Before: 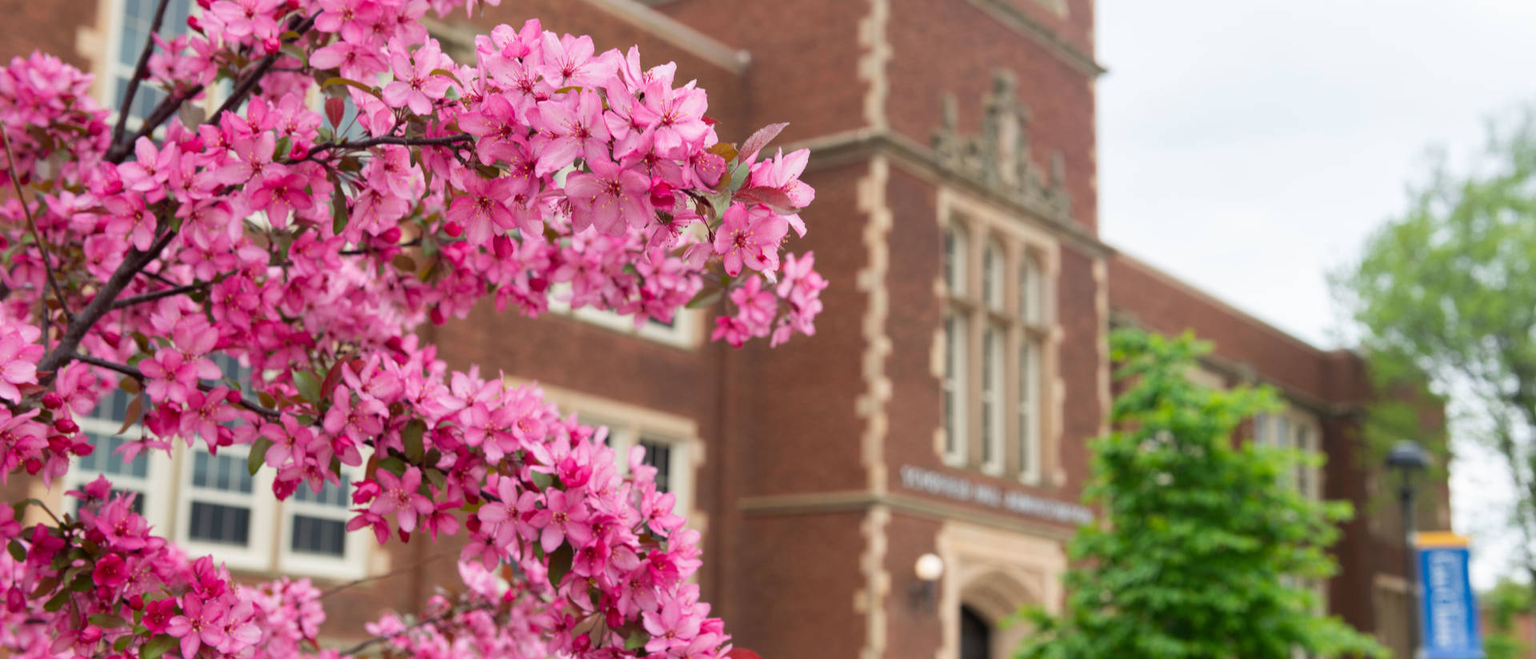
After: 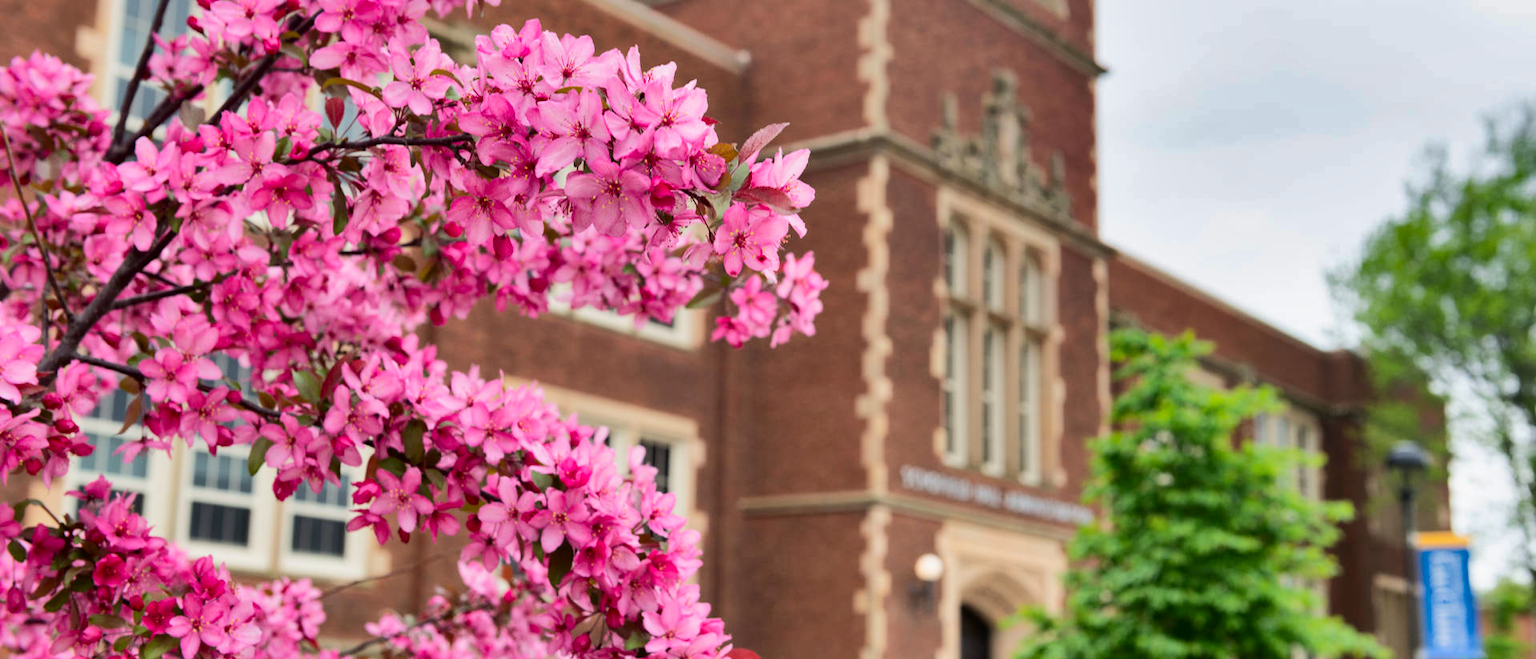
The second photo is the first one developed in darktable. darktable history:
tone curve: curves: ch0 [(0, 0) (0.003, 0.002) (0.011, 0.009) (0.025, 0.019) (0.044, 0.031) (0.069, 0.04) (0.1, 0.059) (0.136, 0.092) (0.177, 0.134) (0.224, 0.192) (0.277, 0.262) (0.335, 0.348) (0.399, 0.446) (0.468, 0.554) (0.543, 0.646) (0.623, 0.731) (0.709, 0.807) (0.801, 0.867) (0.898, 0.931) (1, 1)], color space Lab, independent channels, preserve colors none
shadows and highlights: shadows 80.1, white point adjustment -9.23, highlights -61.48, soften with gaussian
tone equalizer: -8 EV -0.413 EV, -7 EV -0.388 EV, -6 EV -0.319 EV, -5 EV -0.21 EV, -3 EV 0.238 EV, -2 EV 0.353 EV, -1 EV 0.407 EV, +0 EV 0.442 EV
